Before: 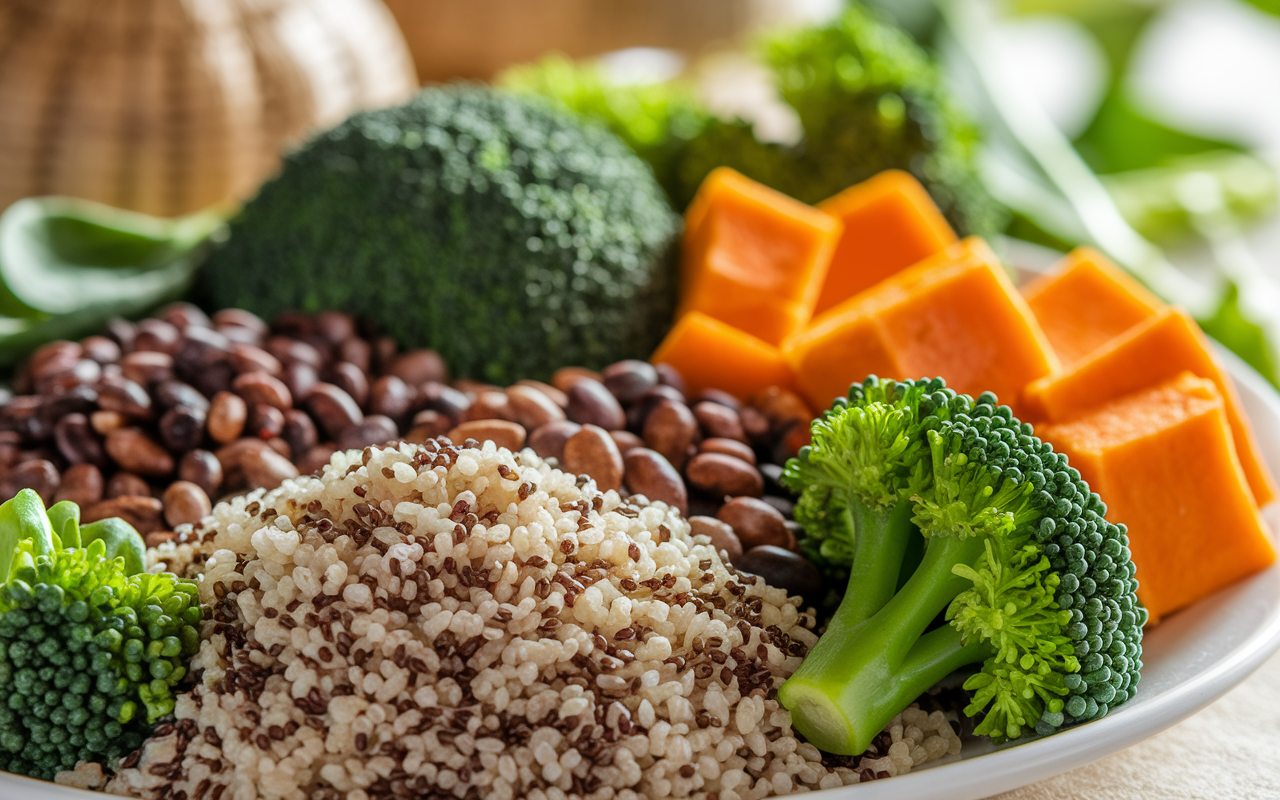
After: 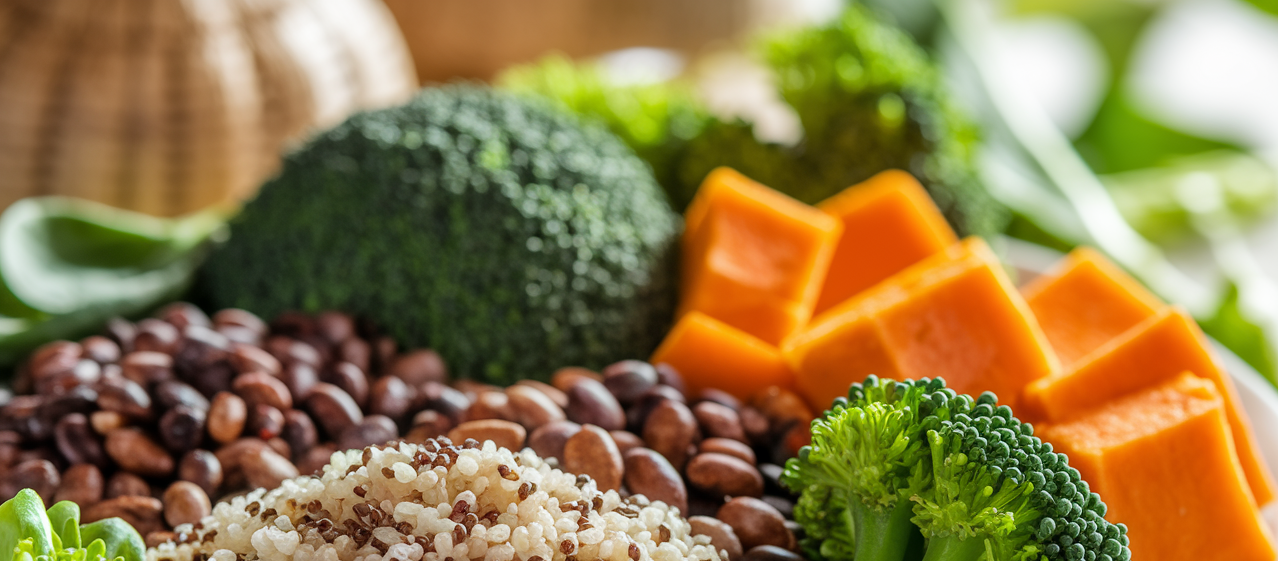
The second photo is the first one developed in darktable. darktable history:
crop: right 0%, bottom 28.658%
